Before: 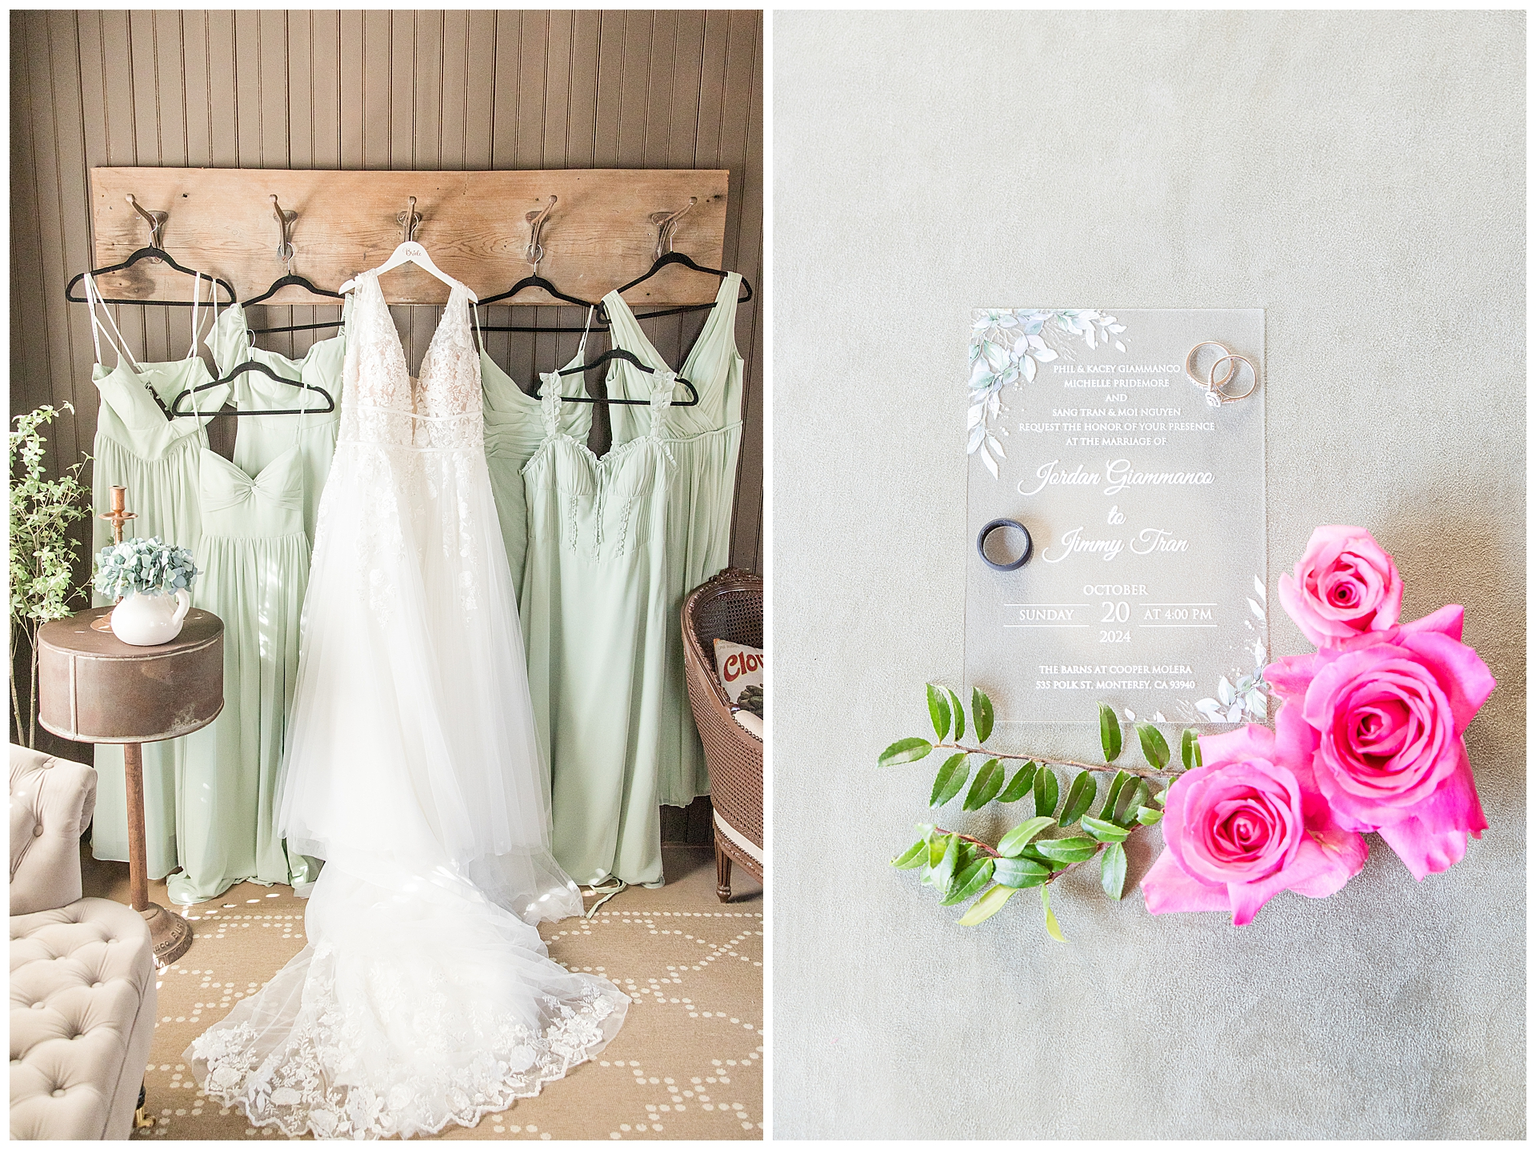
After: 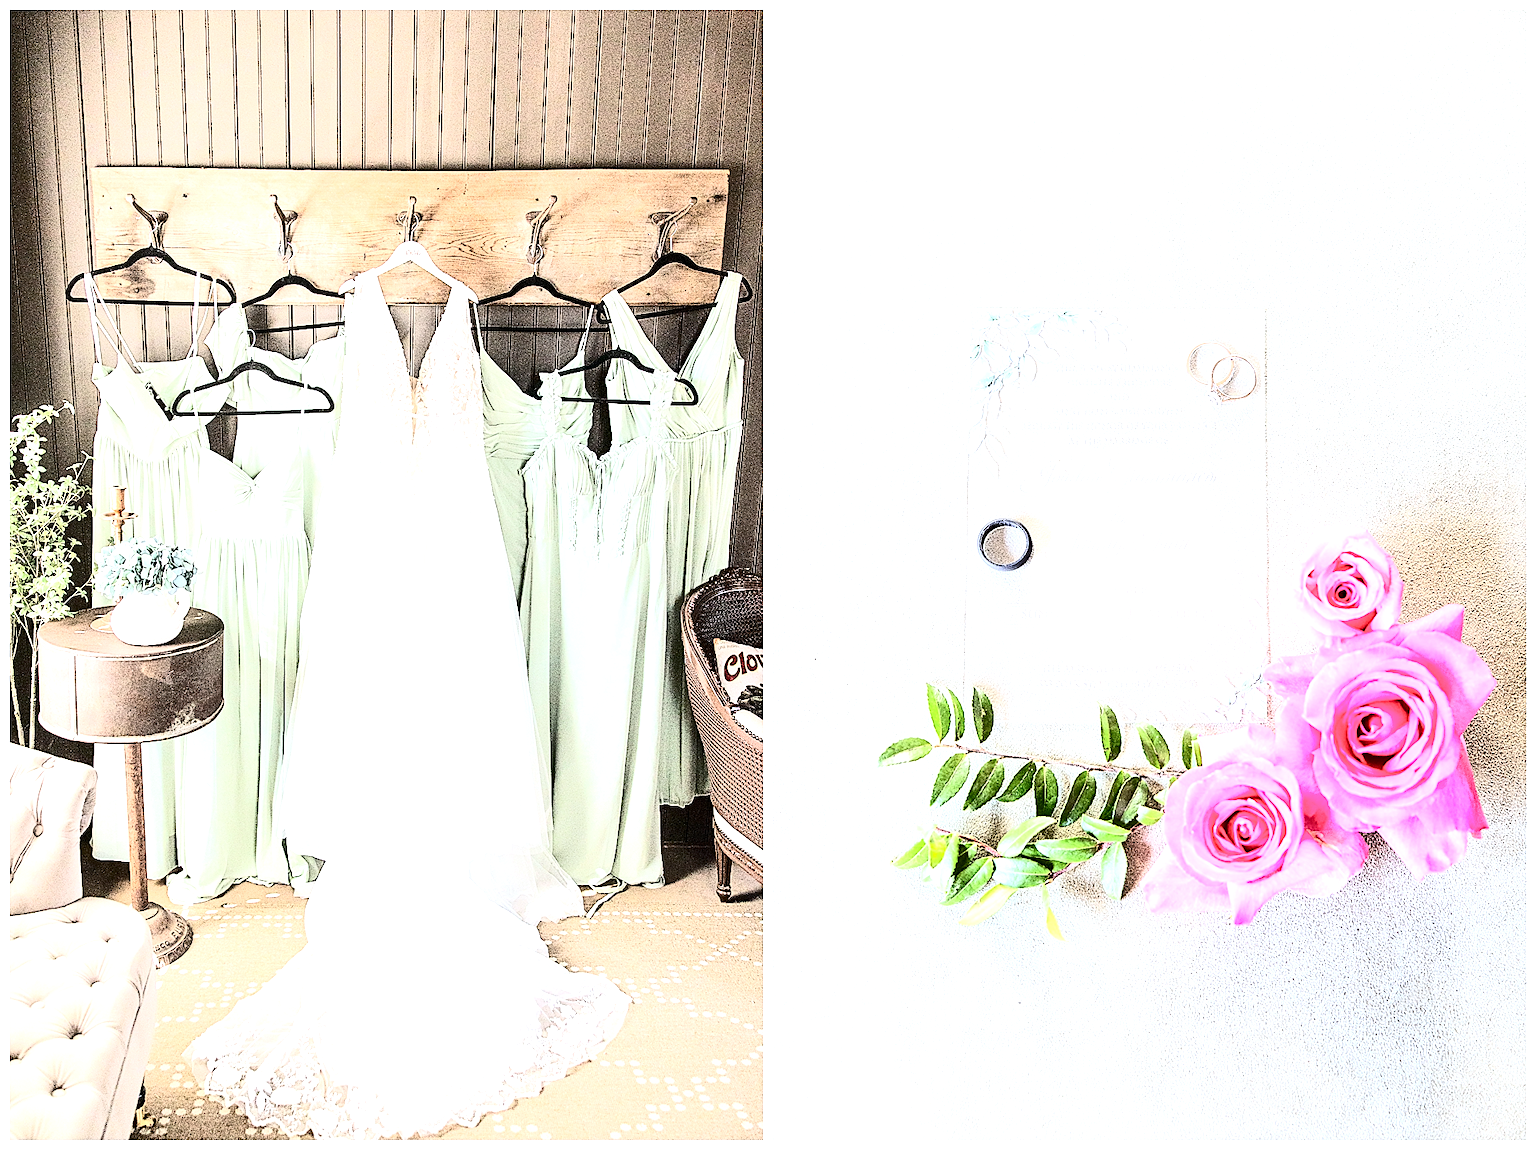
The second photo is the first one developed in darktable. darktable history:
tone equalizer: -8 EV -1.08 EV, -7 EV -1.01 EV, -6 EV -0.867 EV, -5 EV -0.578 EV, -3 EV 0.578 EV, -2 EV 0.867 EV, -1 EV 1.01 EV, +0 EV 1.08 EV, edges refinement/feathering 500, mask exposure compensation -1.57 EV, preserve details no
sharpen: on, module defaults
contrast brightness saturation: contrast 0.39, brightness 0.1
white balance: red 0.983, blue 1.036
